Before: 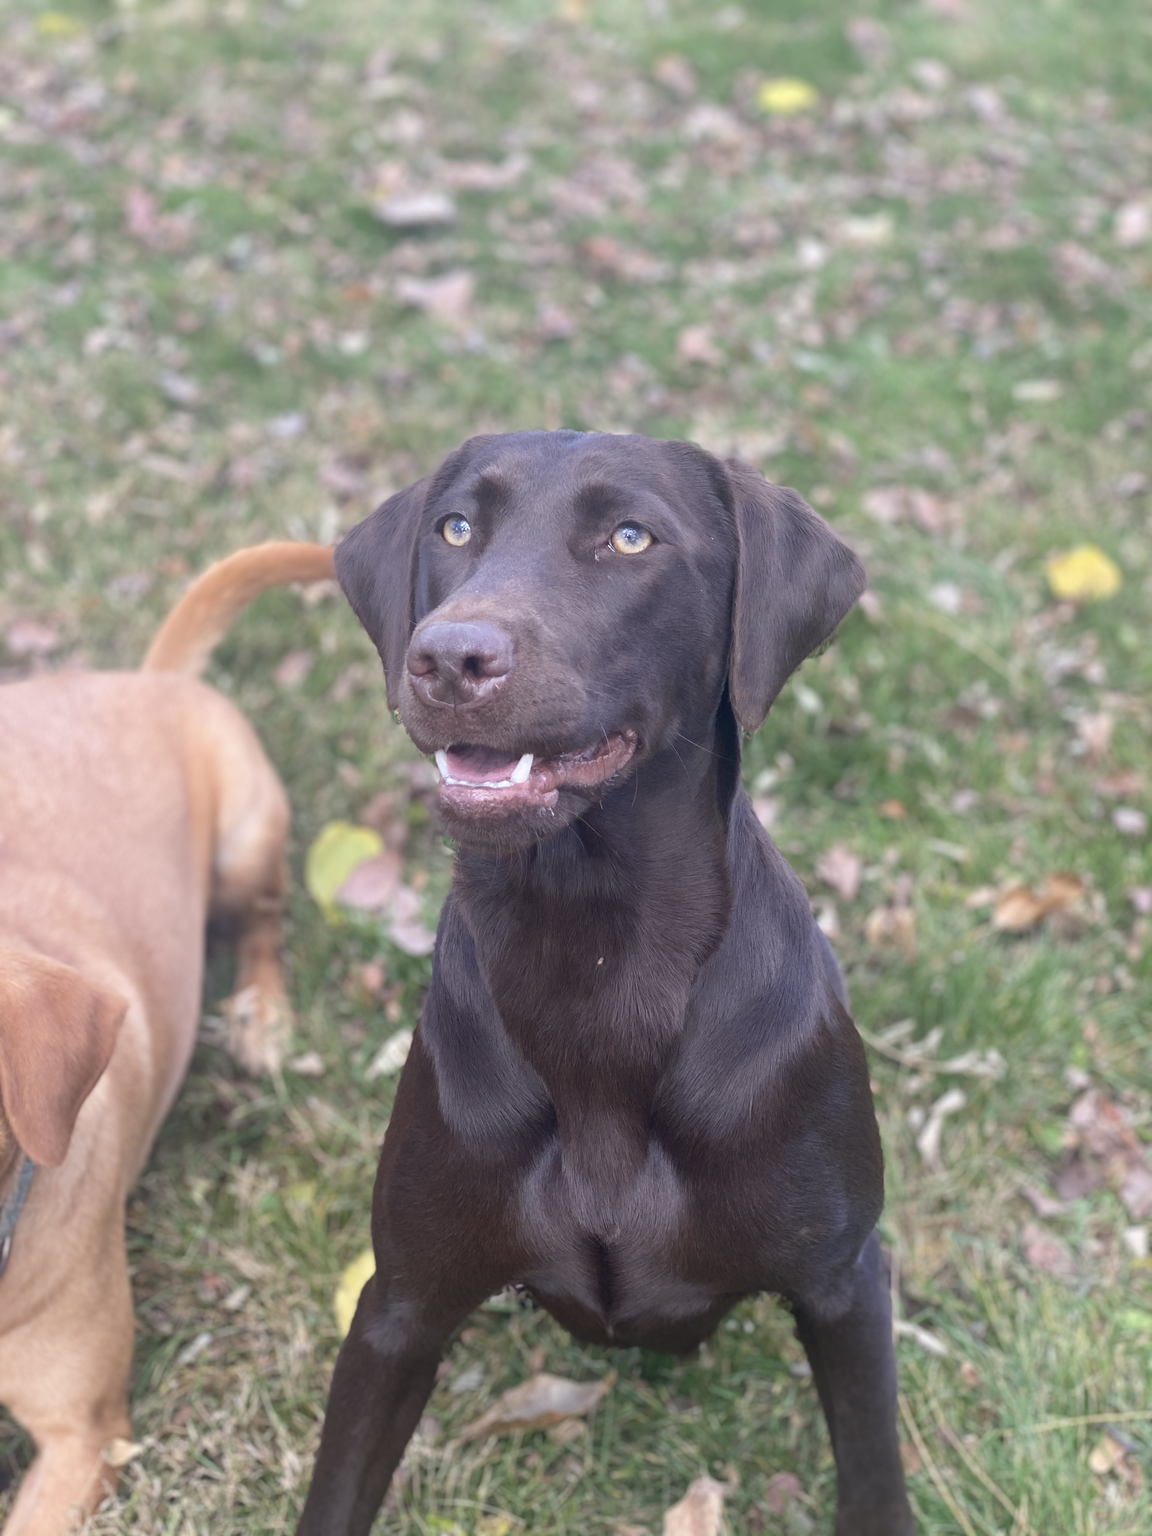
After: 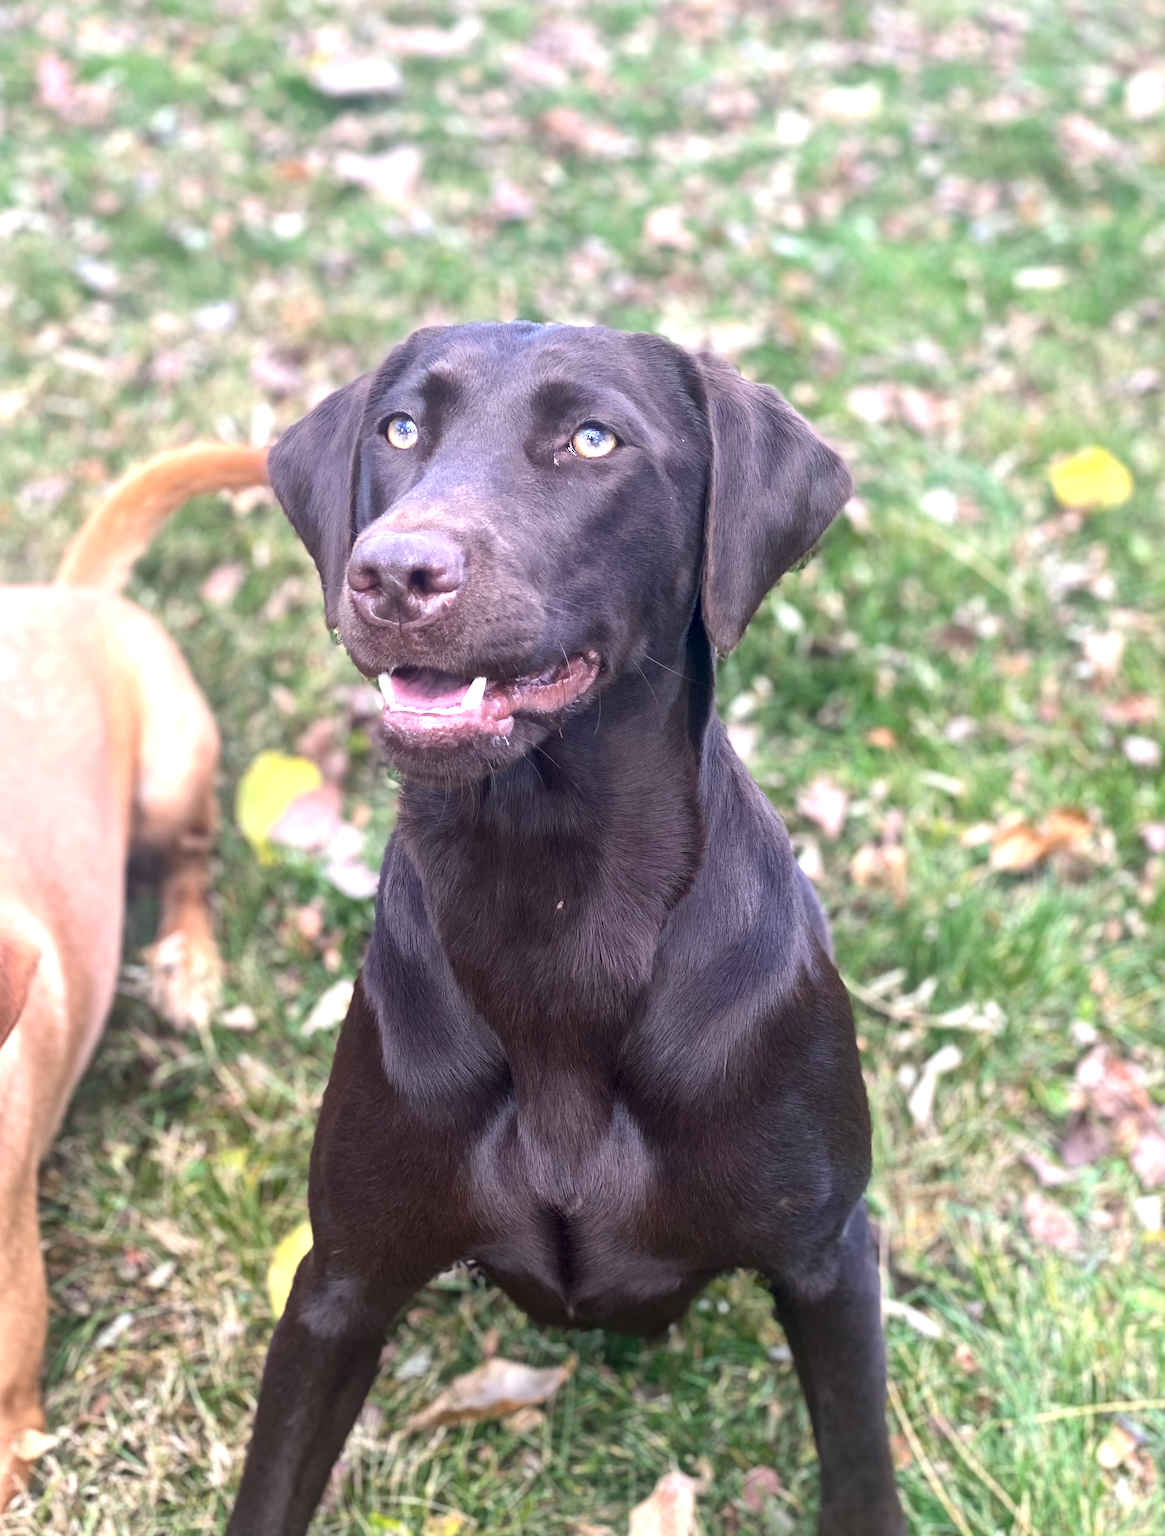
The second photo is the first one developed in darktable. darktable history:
local contrast: mode bilateral grid, contrast 20, coarseness 50, detail 148%, midtone range 0.2
color balance rgb: perceptual saturation grading › global saturation 31.268%
tone equalizer: -8 EV -0.761 EV, -7 EV -0.705 EV, -6 EV -0.633 EV, -5 EV -0.425 EV, -3 EV 0.372 EV, -2 EV 0.6 EV, -1 EV 0.676 EV, +0 EV 0.777 EV, edges refinement/feathering 500, mask exposure compensation -1.57 EV, preserve details guided filter
shadows and highlights: shadows -11.67, white point adjustment 3.89, highlights 28.46
crop and rotate: left 7.964%, top 8.992%
